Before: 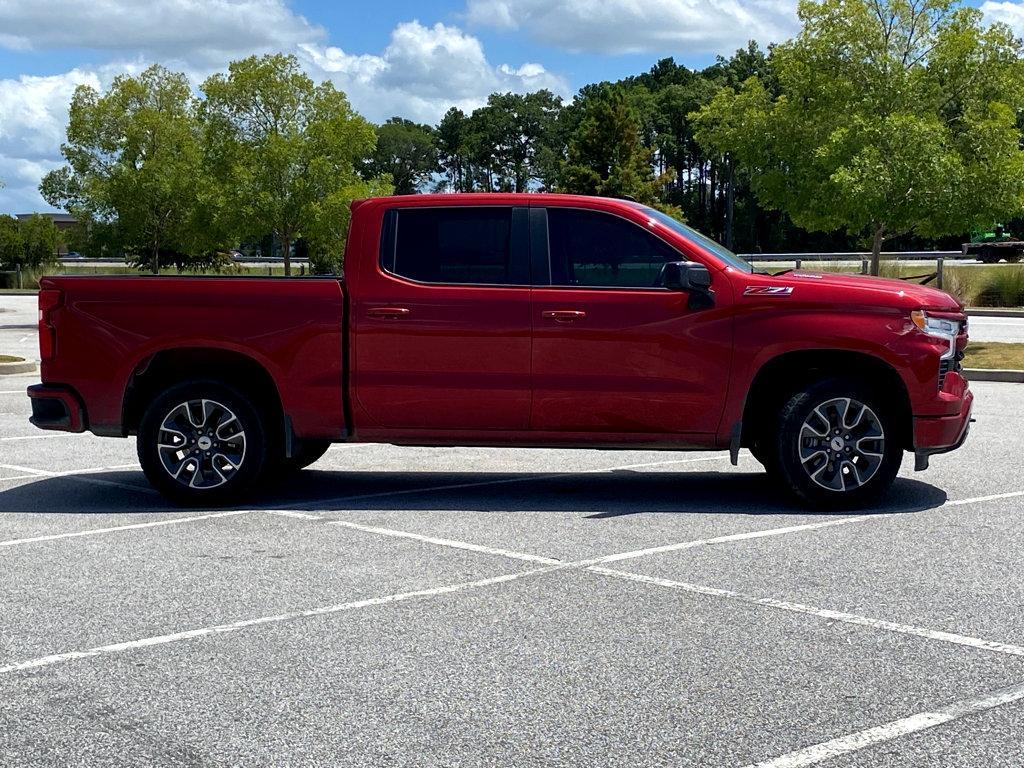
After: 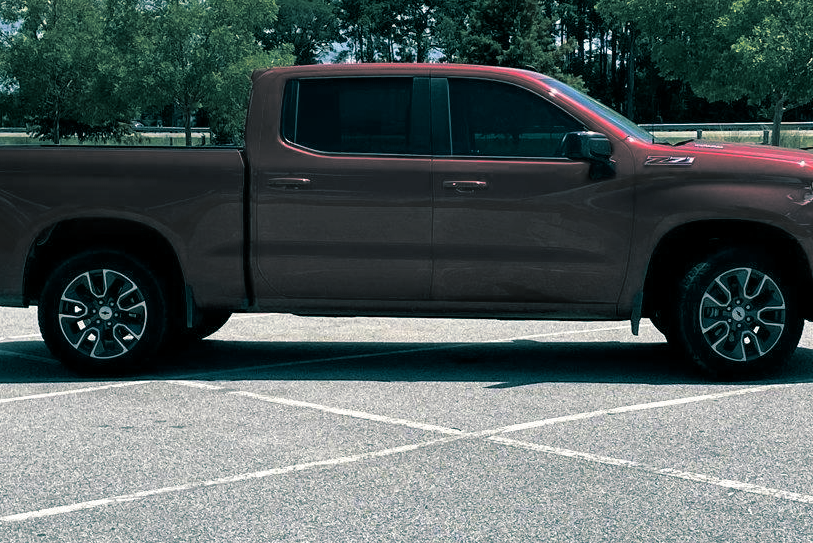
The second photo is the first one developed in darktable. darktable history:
split-toning: shadows › hue 186.43°, highlights › hue 49.29°, compress 30.29%
crop: left 9.712%, top 16.928%, right 10.845%, bottom 12.332%
